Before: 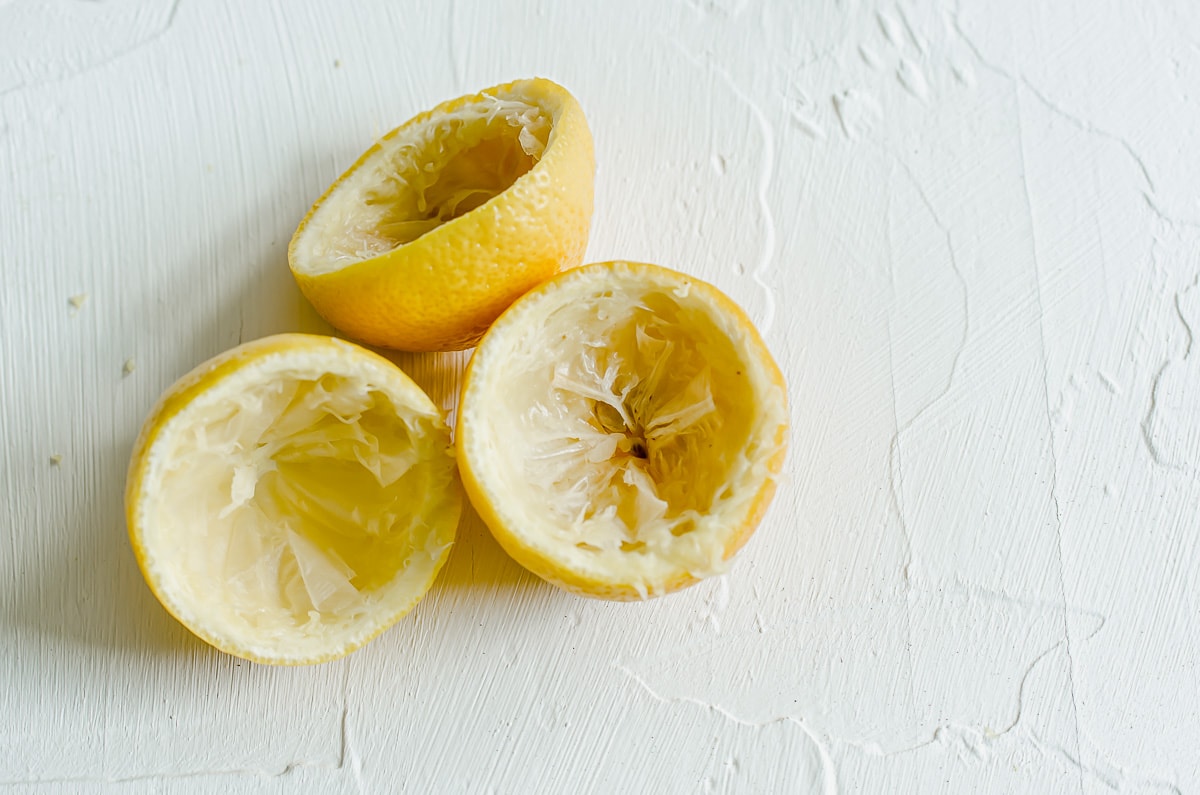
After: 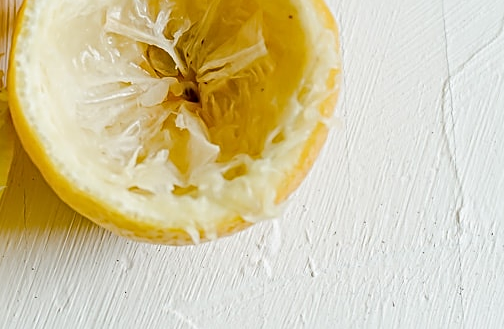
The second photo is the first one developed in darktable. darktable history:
sharpen: radius 2.771
crop: left 37.381%, top 44.861%, right 20.615%, bottom 13.739%
exposure: compensate highlight preservation false
